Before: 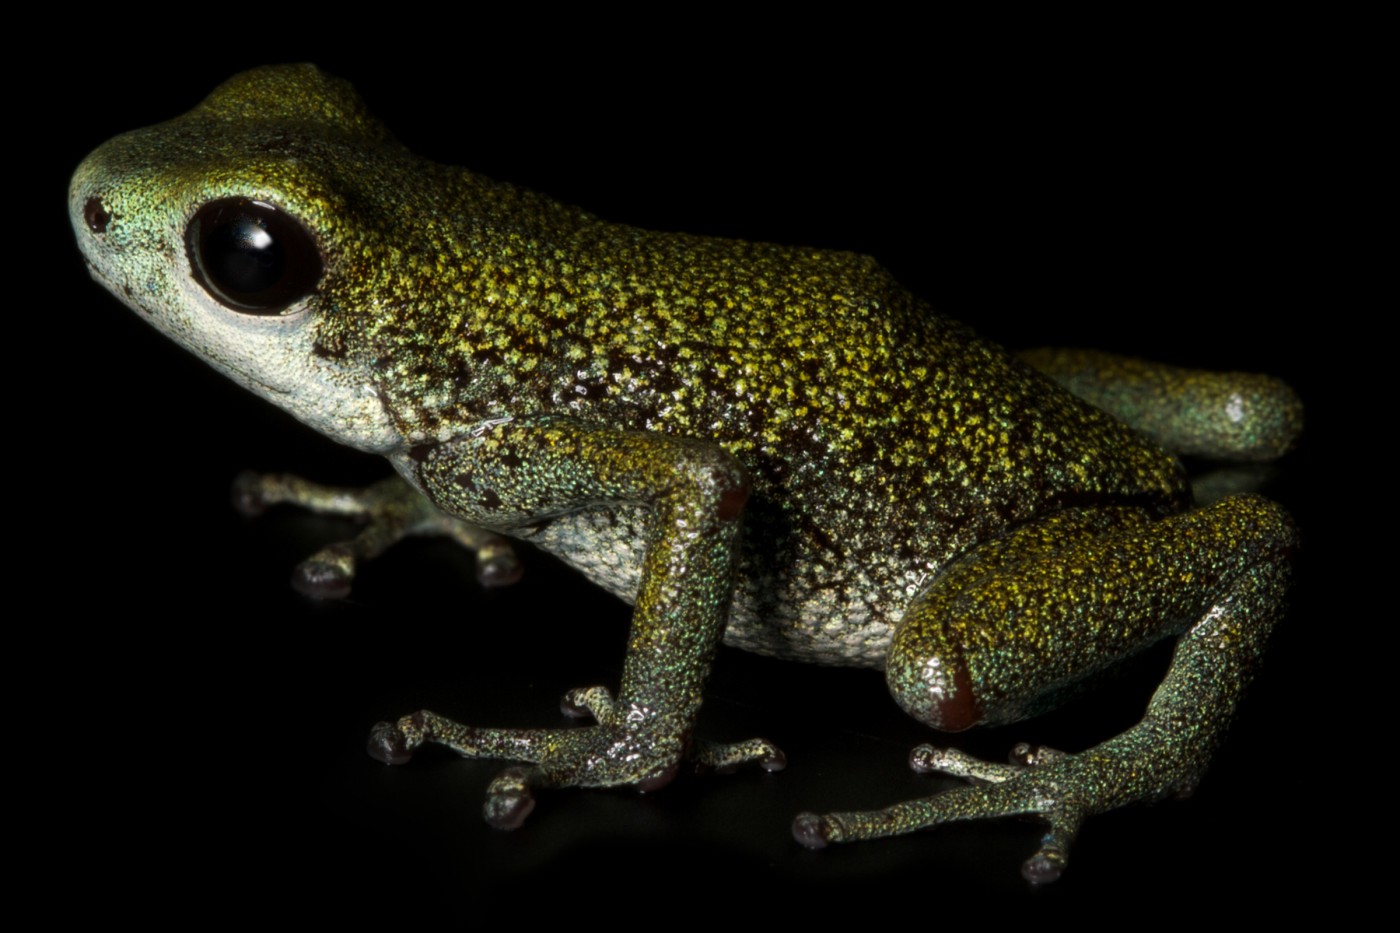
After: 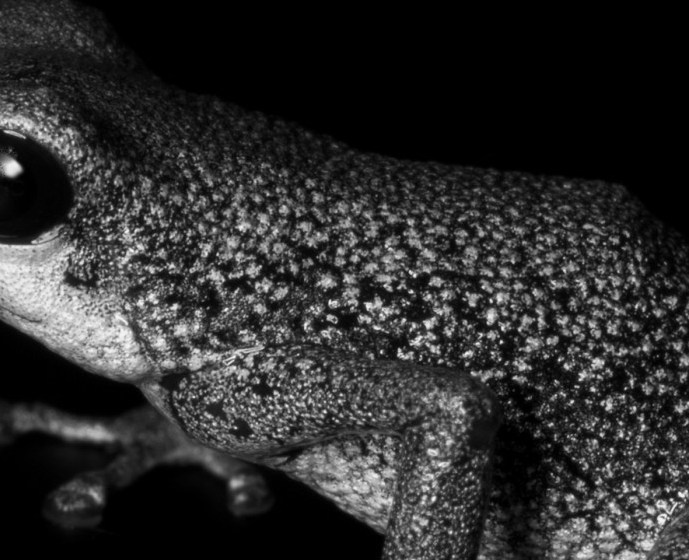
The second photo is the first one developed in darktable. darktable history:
crop: left 17.835%, top 7.675%, right 32.881%, bottom 32.213%
color correction: highlights a* -1.43, highlights b* 10.12, shadows a* 0.395, shadows b* 19.35
monochrome: a 73.58, b 64.21
